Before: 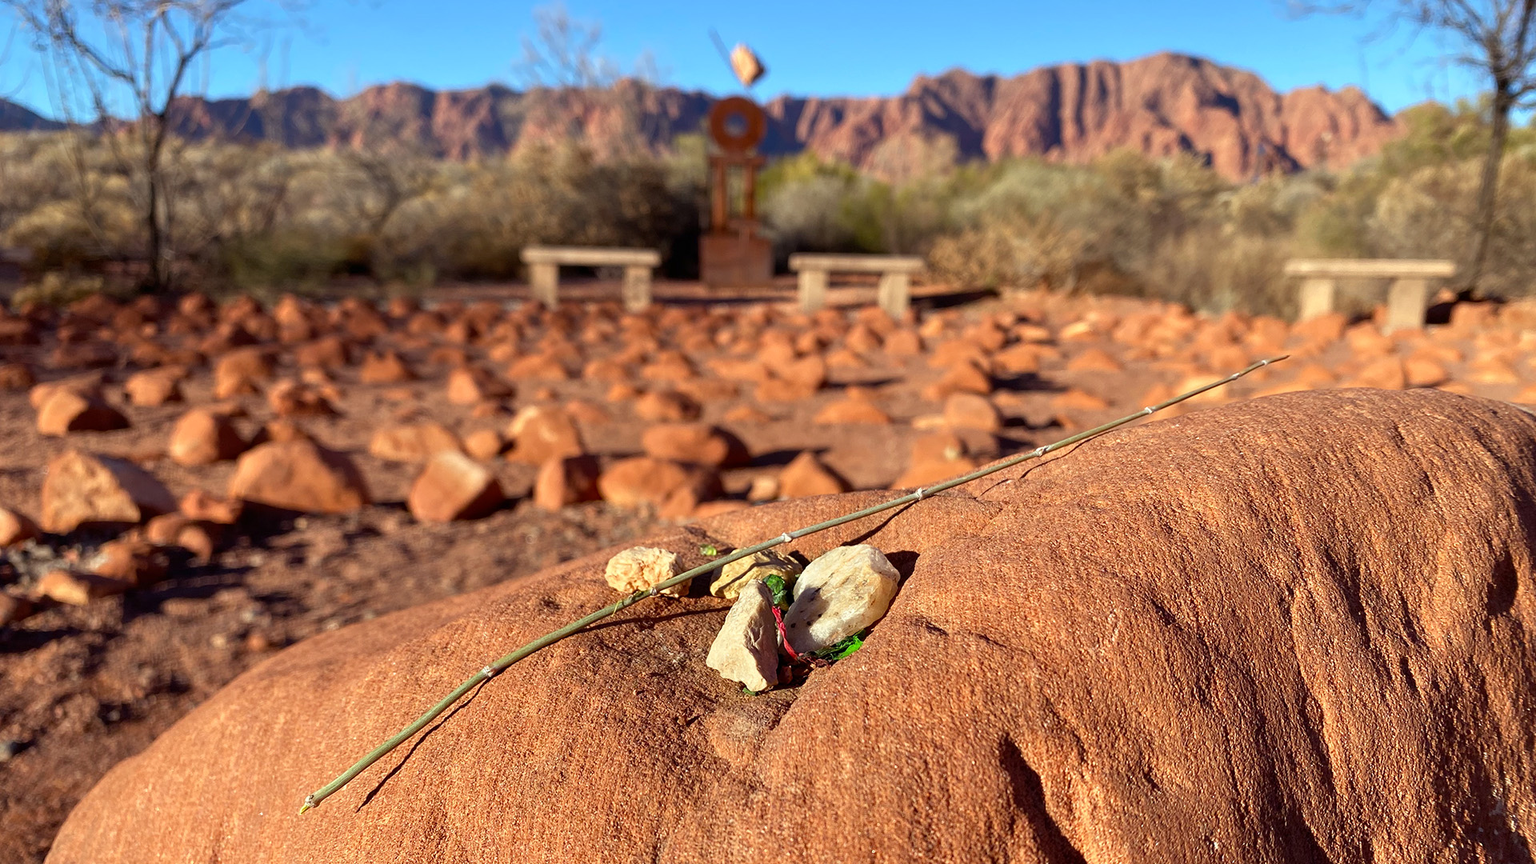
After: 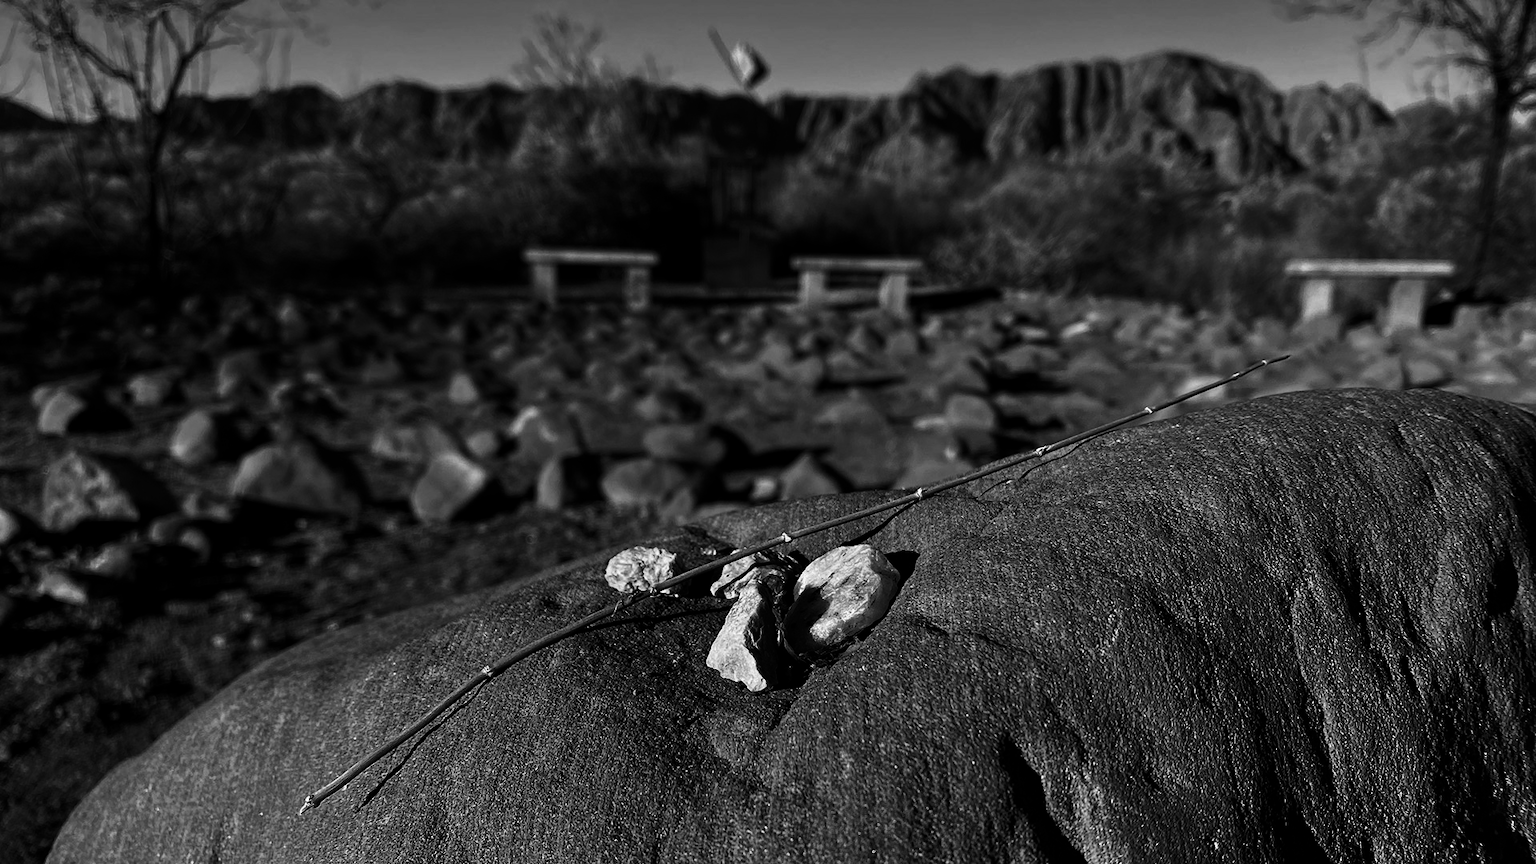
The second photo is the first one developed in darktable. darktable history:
white balance: emerald 1
contrast brightness saturation: contrast 0.02, brightness -1, saturation -1
